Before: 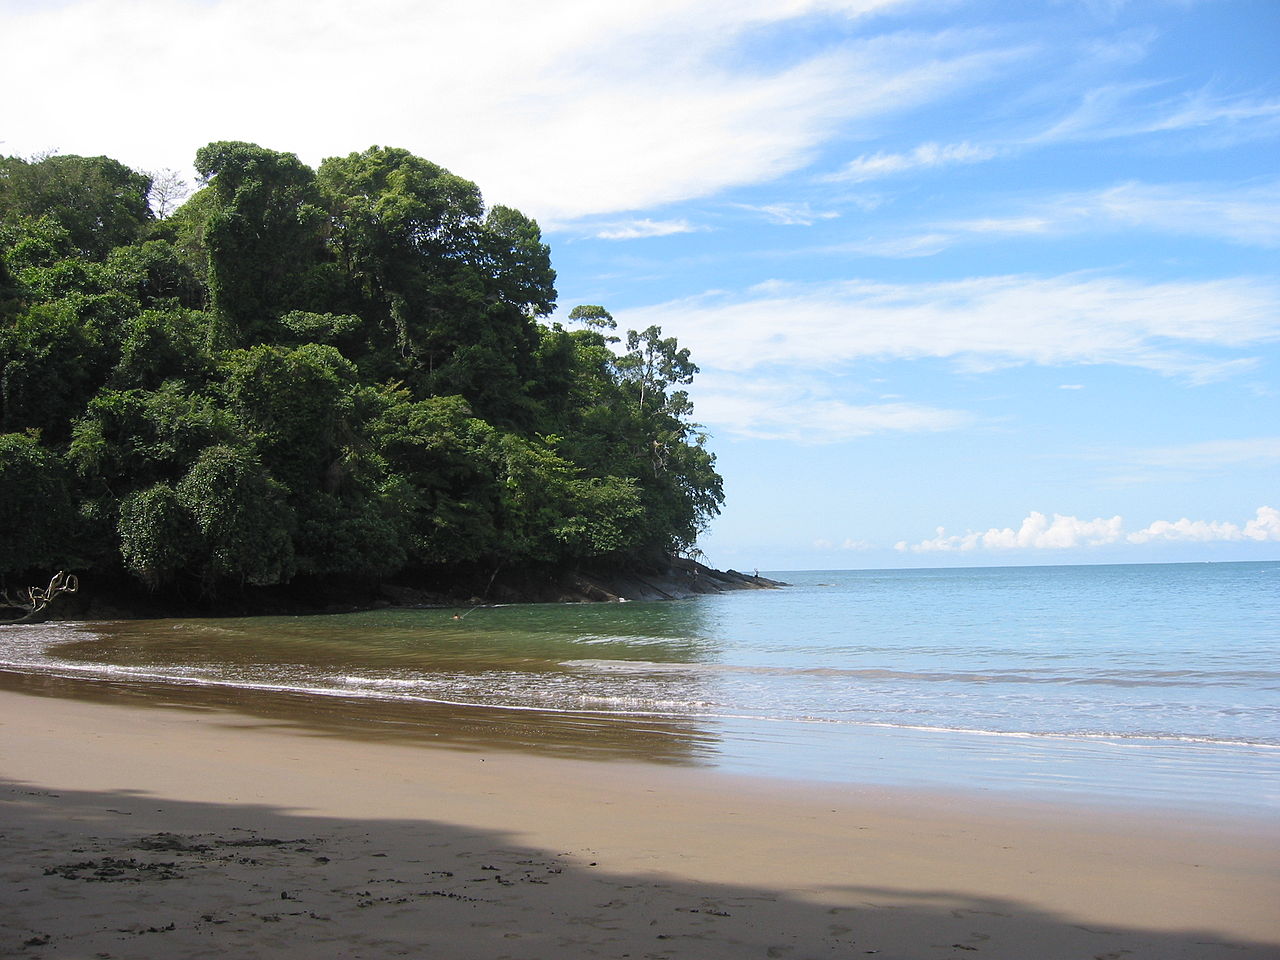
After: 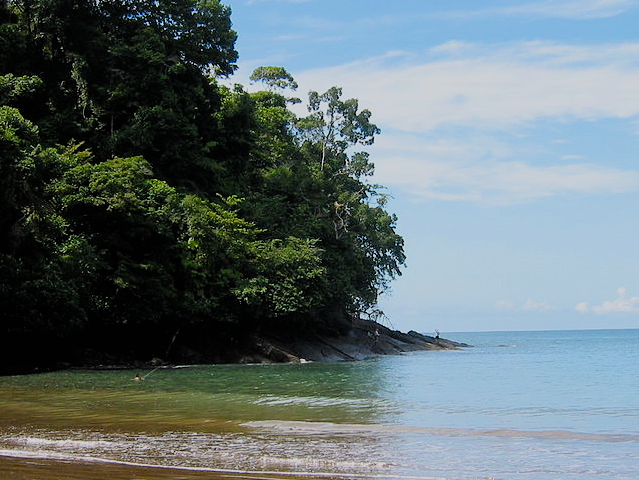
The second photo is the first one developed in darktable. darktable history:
filmic rgb: black relative exposure -7.75 EV, white relative exposure 4.4 EV, threshold 3 EV, hardness 3.76, latitude 38.11%, contrast 0.966, highlights saturation mix 10%, shadows ↔ highlights balance 4.59%, color science v4 (2020), enable highlight reconstruction true
crop: left 25%, top 25%, right 25%, bottom 25%
